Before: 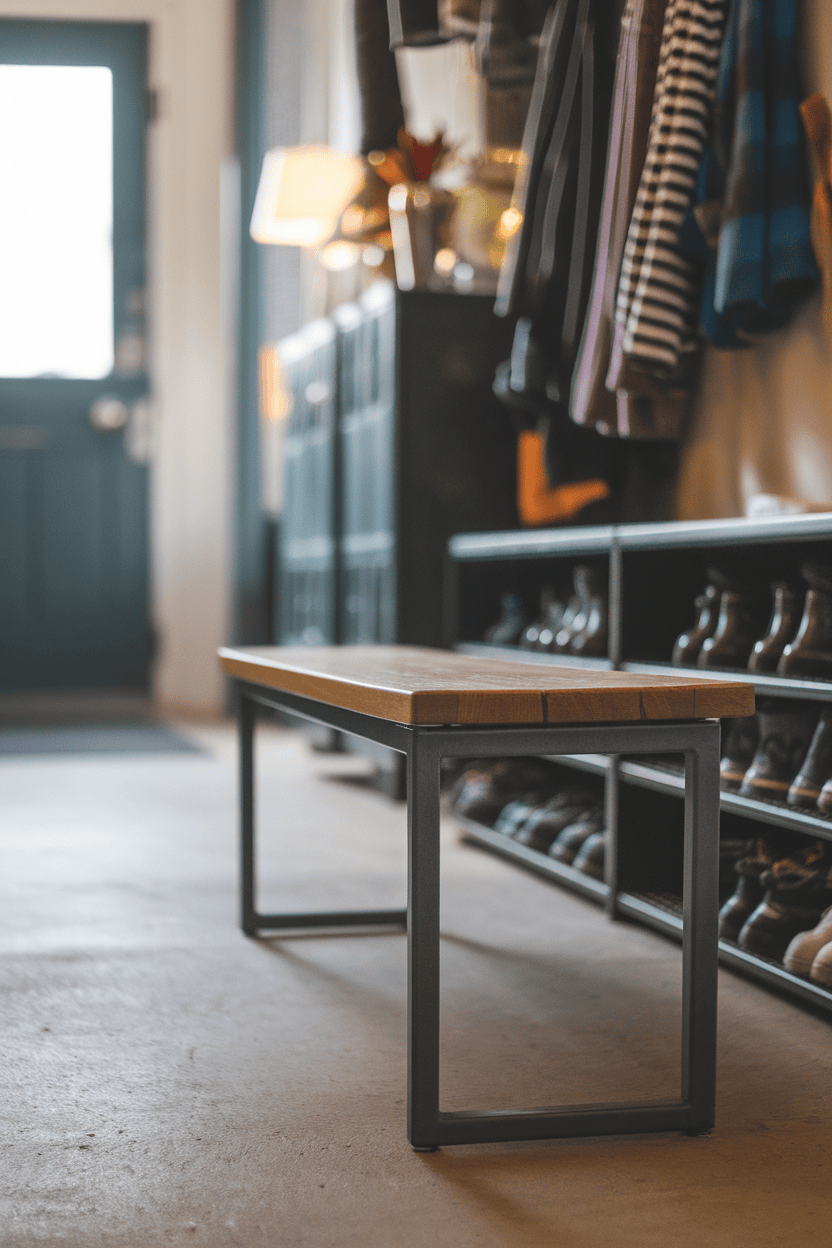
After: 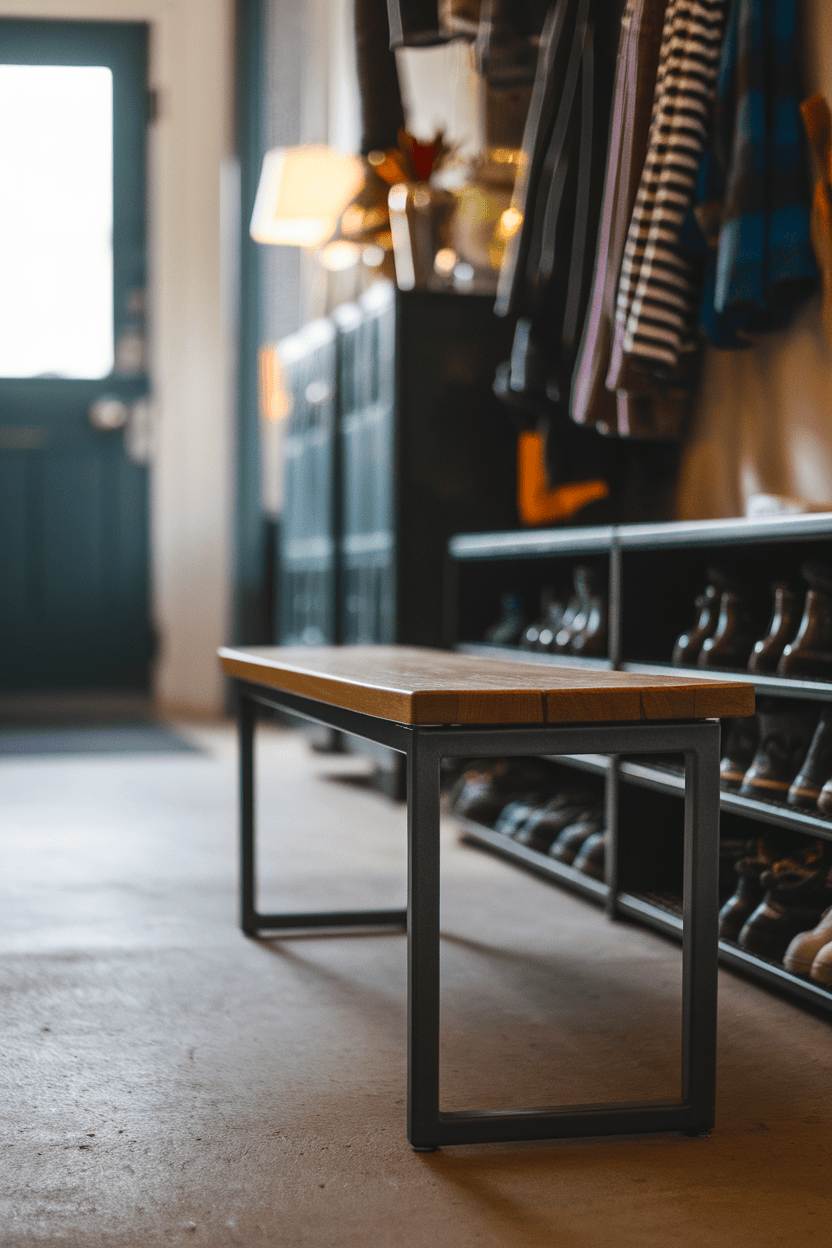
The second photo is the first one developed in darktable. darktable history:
contrast brightness saturation: contrast 0.124, brightness -0.116, saturation 0.197
